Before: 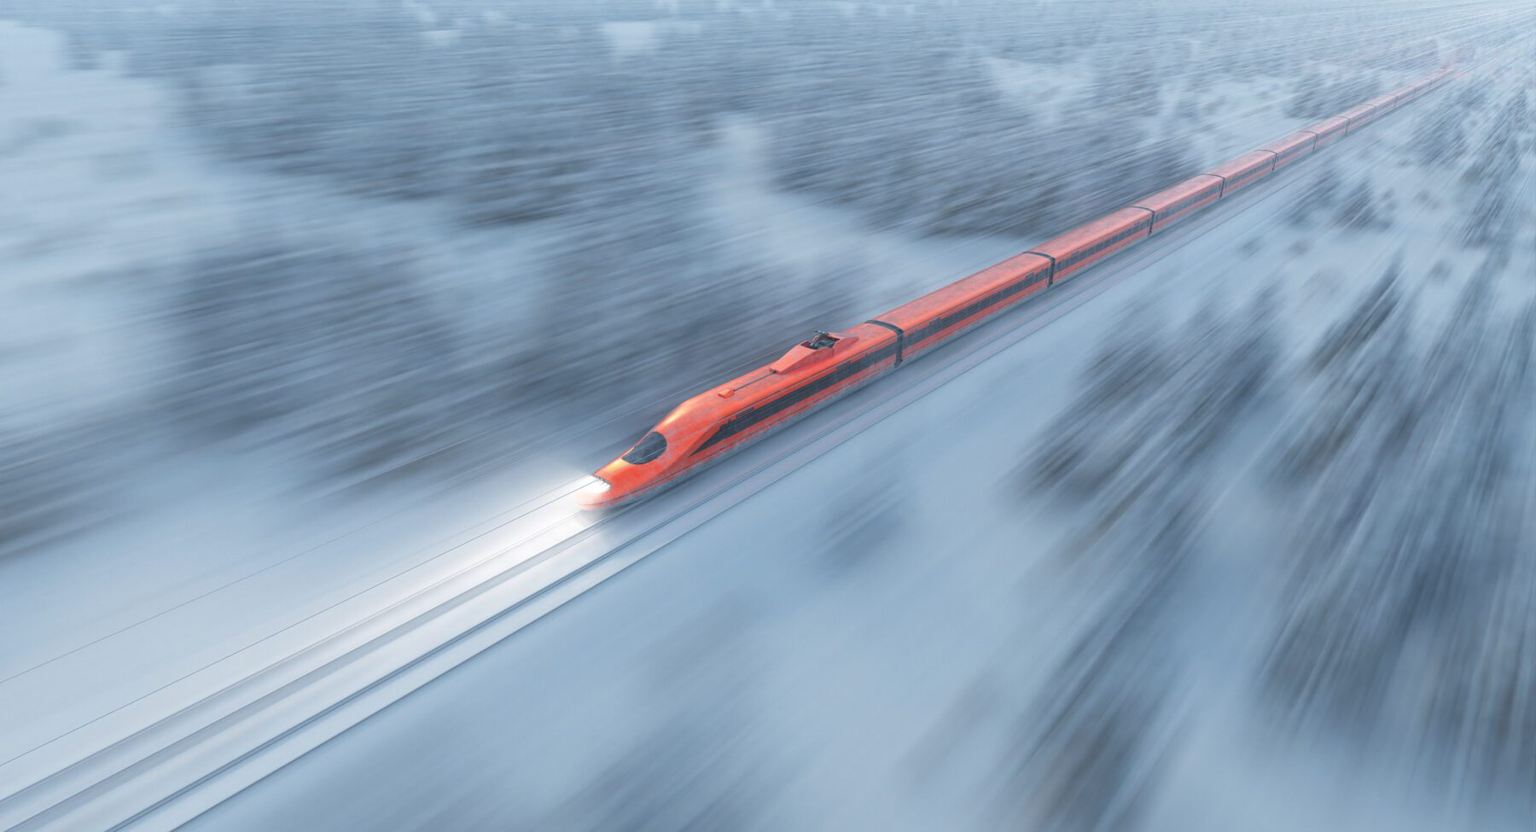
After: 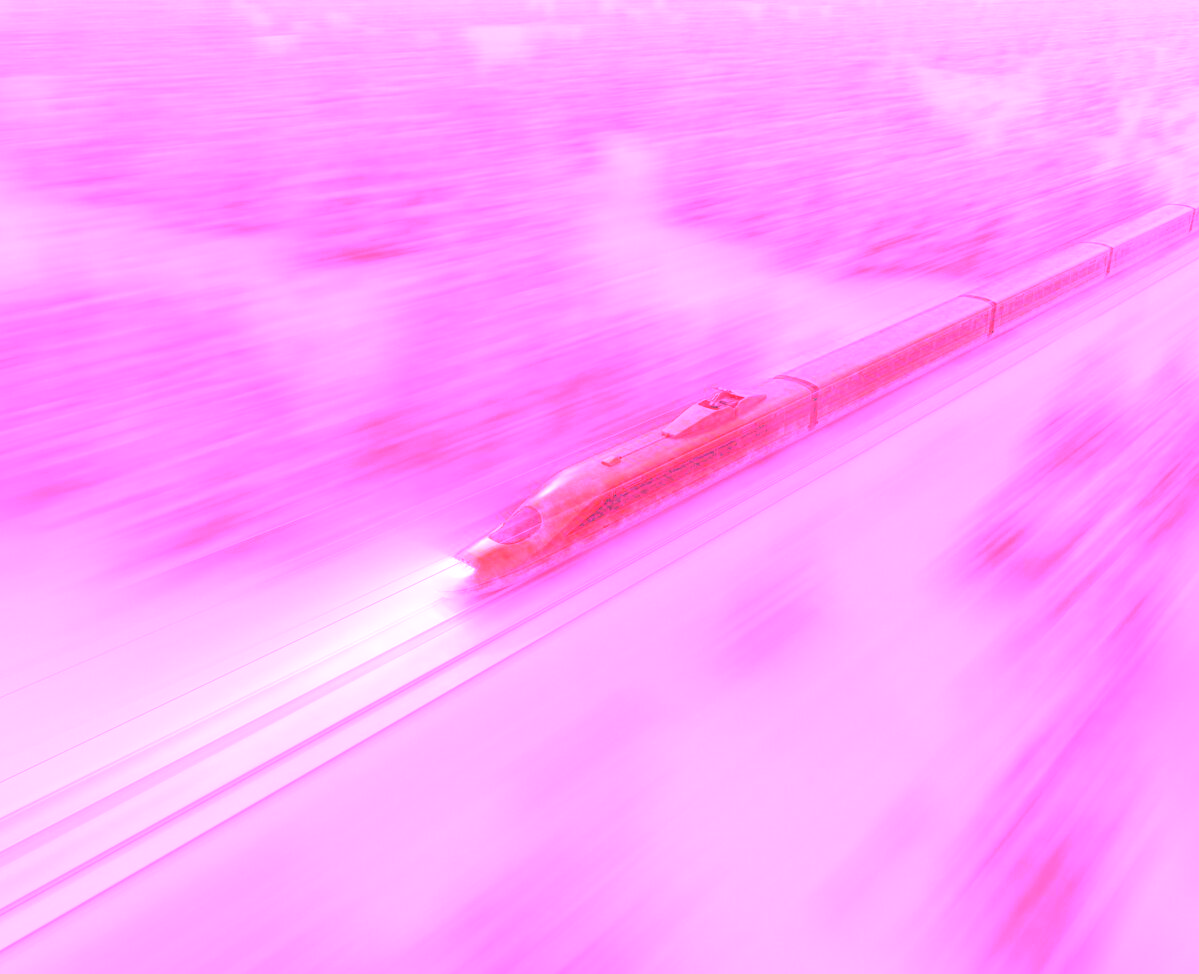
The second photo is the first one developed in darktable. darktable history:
crop and rotate: left 13.342%, right 19.991%
white balance: red 4.26, blue 1.802
